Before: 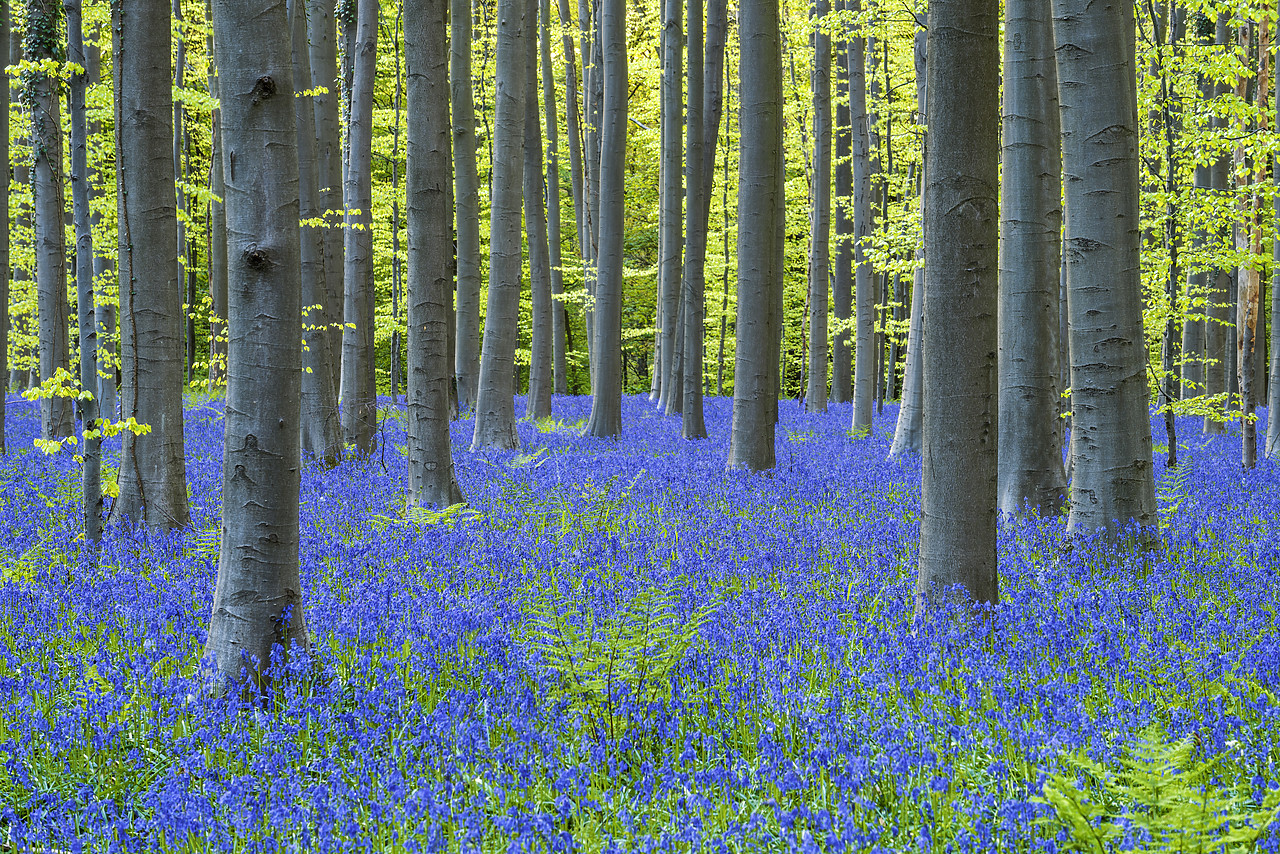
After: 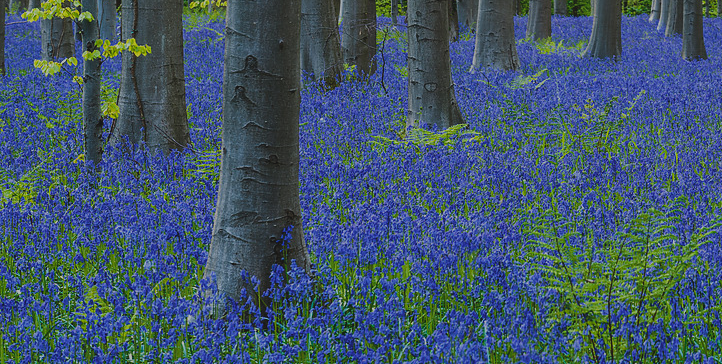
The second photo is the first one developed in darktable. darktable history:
crop: top 44.483%, right 43.593%, bottom 12.892%
exposure: black level correction -0.016, exposure -1.018 EV, compensate highlight preservation false
